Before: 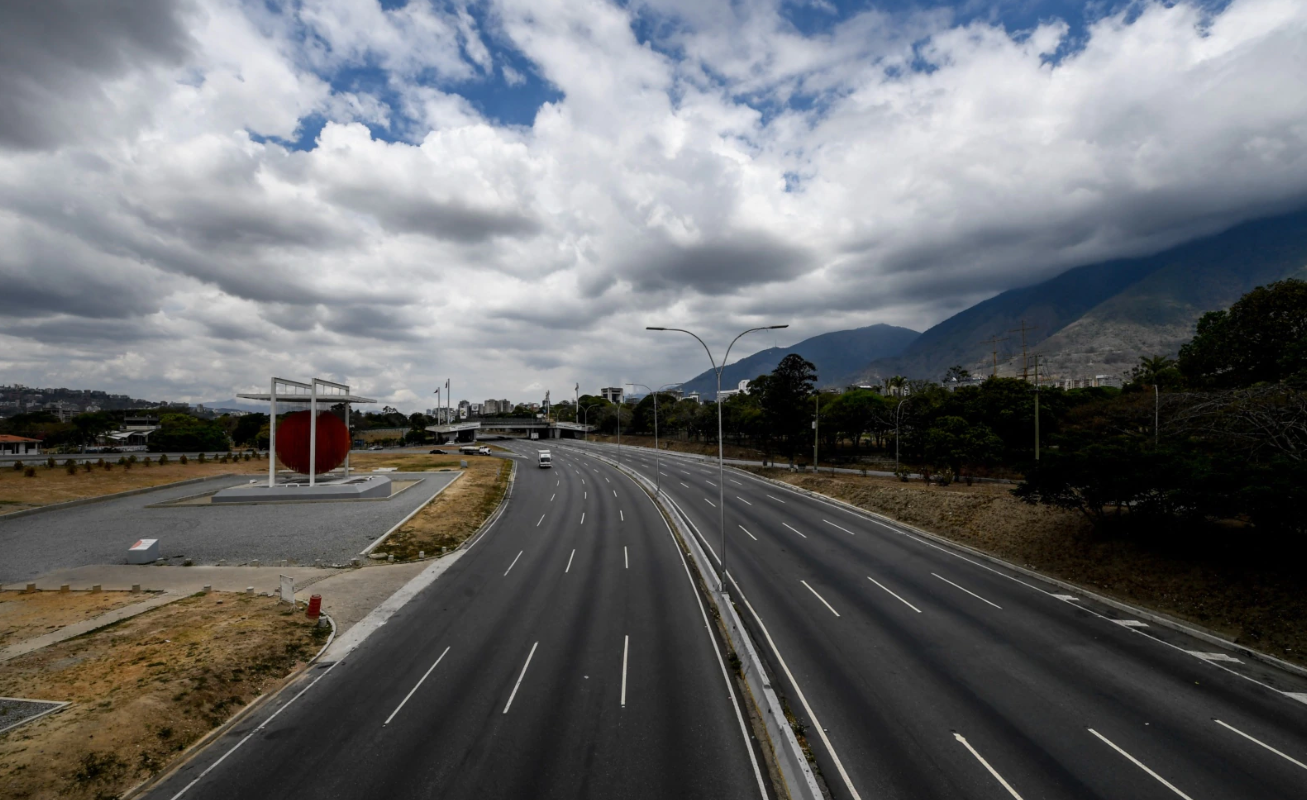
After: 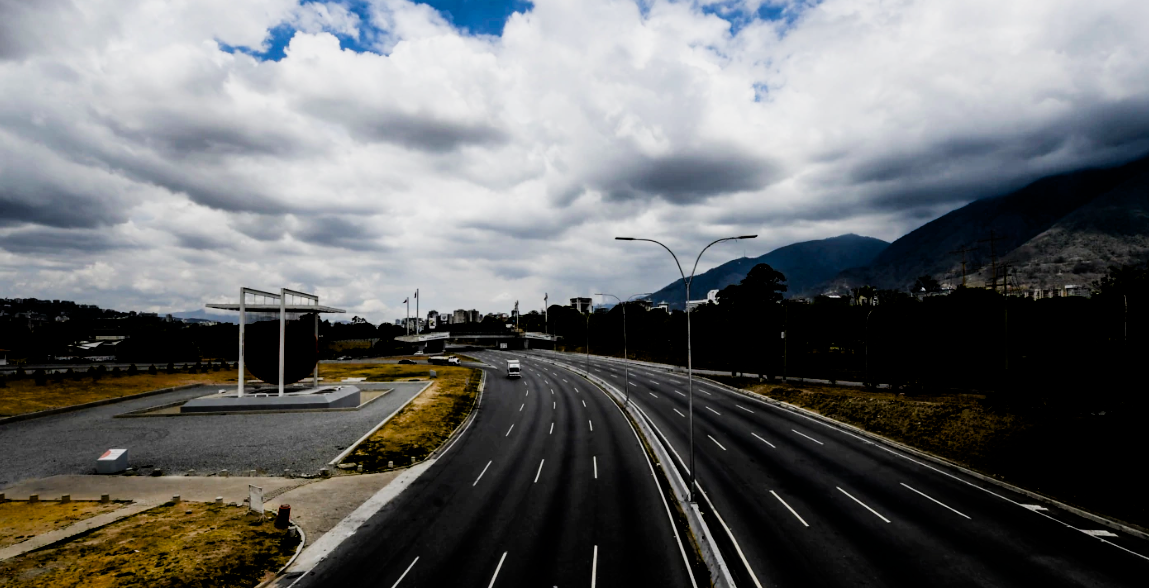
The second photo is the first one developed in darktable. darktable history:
exposure: black level correction 0, compensate exposure bias true, compensate highlight preservation false
crop and rotate: left 2.425%, top 11.305%, right 9.6%, bottom 15.08%
color balance rgb: shadows lift › luminance -9.41%, highlights gain › luminance 17.6%, global offset › luminance -1.45%, perceptual saturation grading › highlights -17.77%, perceptual saturation grading › mid-tones 33.1%, perceptual saturation grading › shadows 50.52%, global vibrance 24.22%
filmic rgb: black relative exposure -5 EV, white relative exposure 3.5 EV, hardness 3.19, contrast 1.4, highlights saturation mix -50%
